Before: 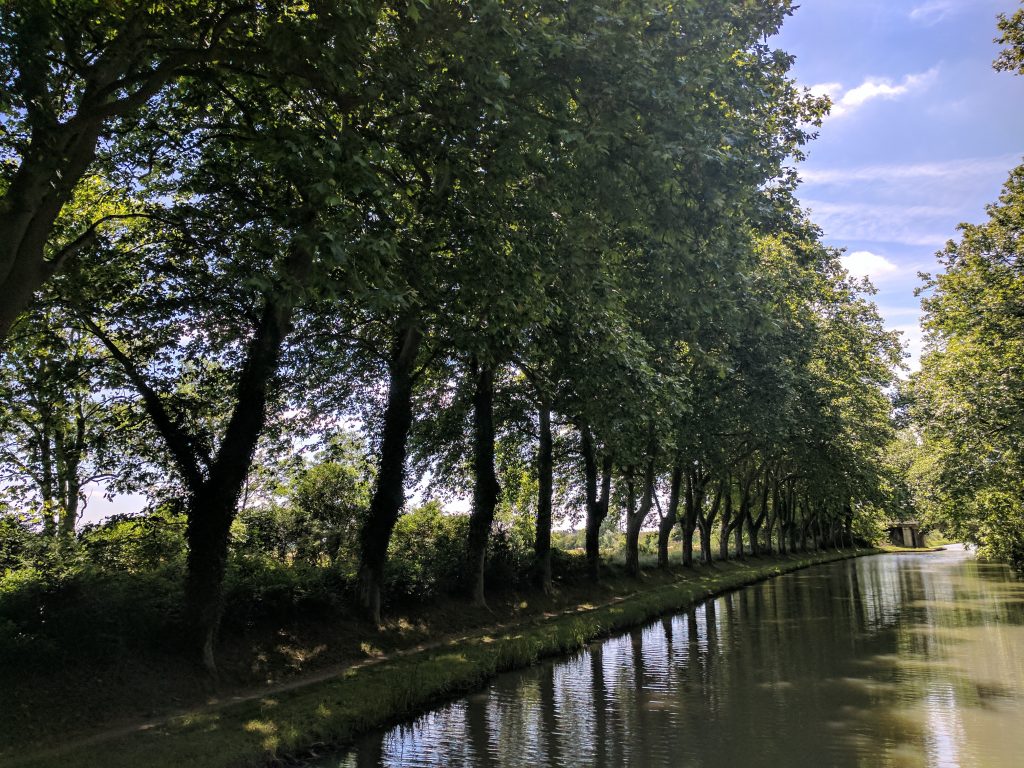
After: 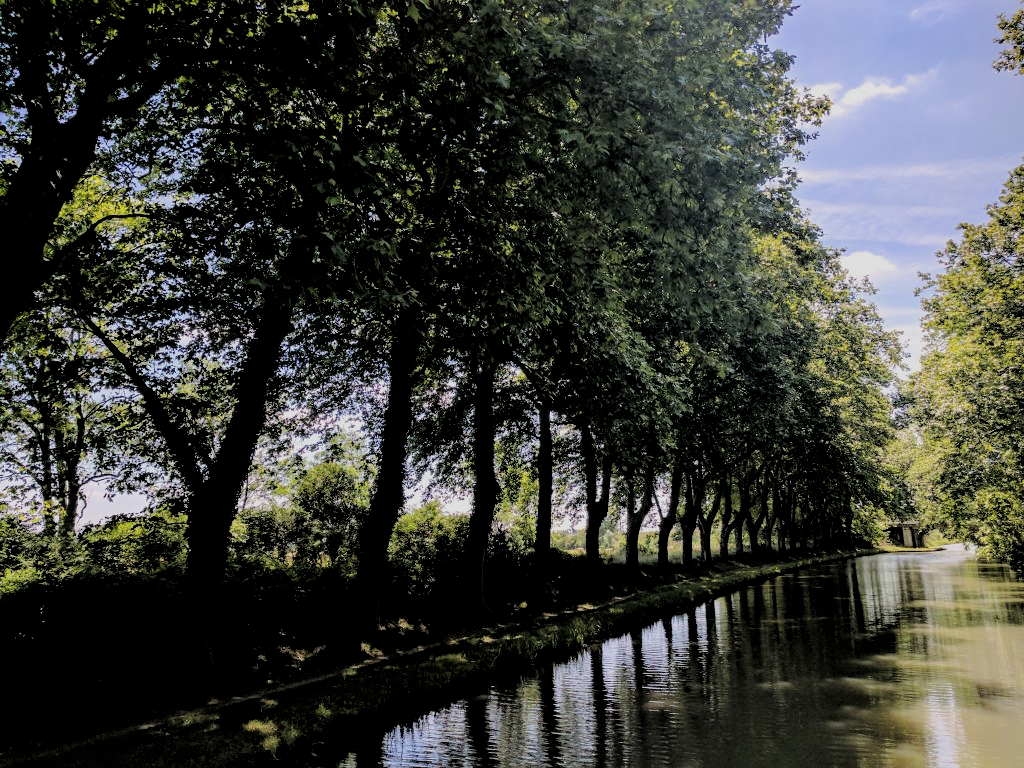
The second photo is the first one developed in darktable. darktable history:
filmic rgb: black relative exposure -4.88 EV, hardness 2.82
rgb levels: levels [[0.013, 0.434, 0.89], [0, 0.5, 1], [0, 0.5, 1]]
